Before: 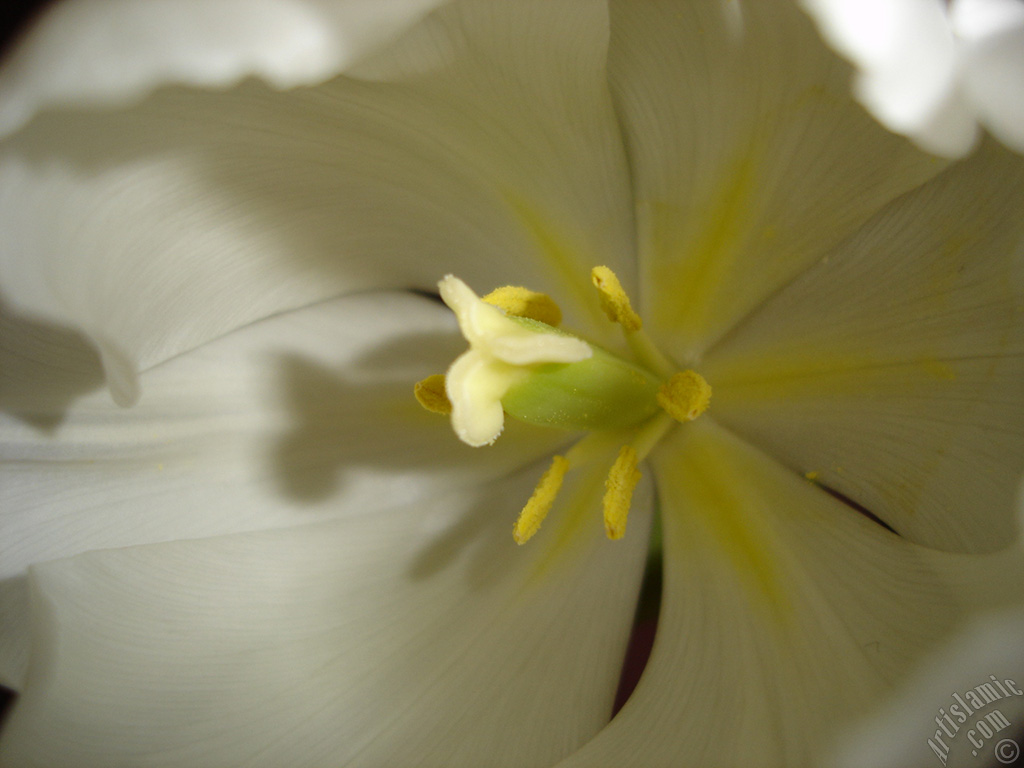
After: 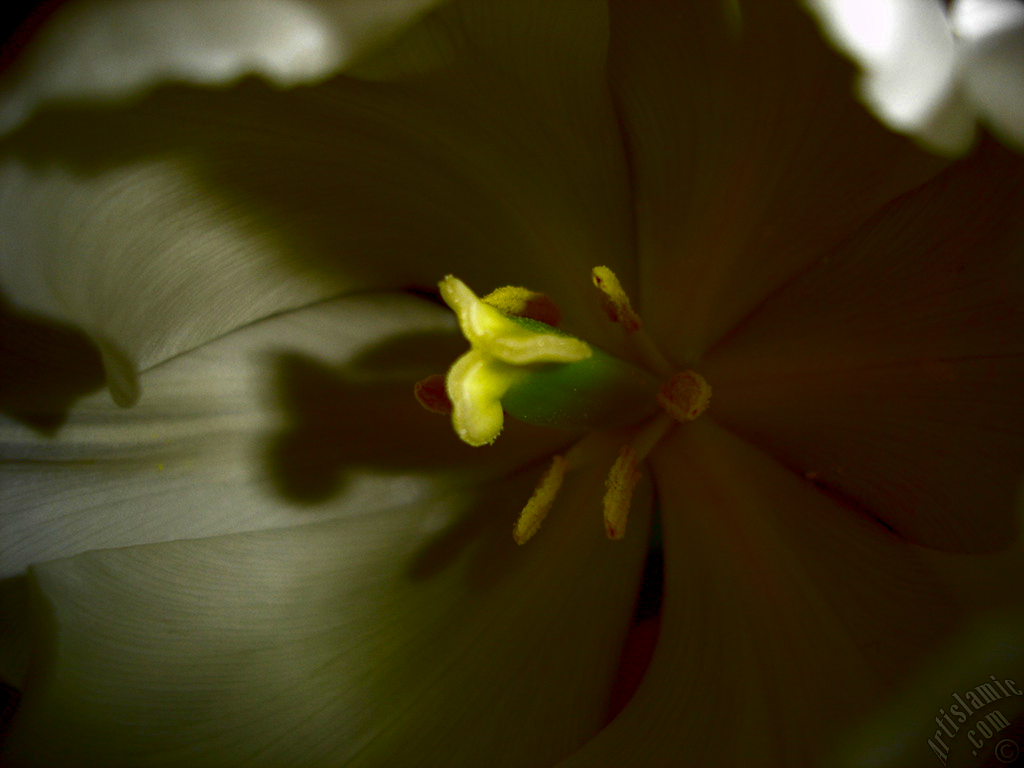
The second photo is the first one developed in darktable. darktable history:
exposure: black level correction 0, compensate exposure bias true, compensate highlight preservation false
contrast brightness saturation: brightness -1, saturation 1
local contrast: highlights 25%, shadows 75%, midtone range 0.75
